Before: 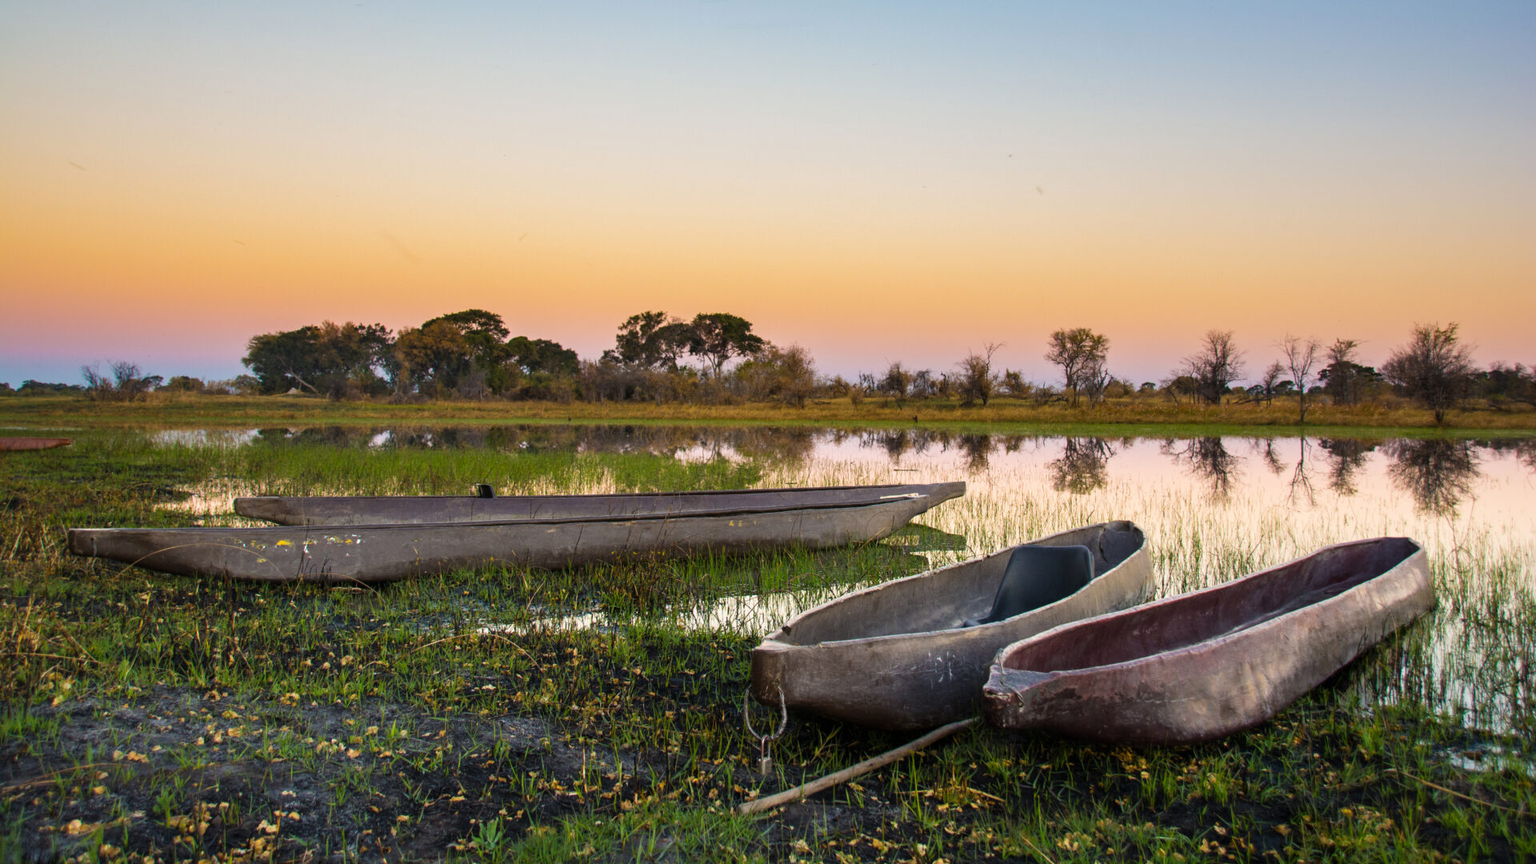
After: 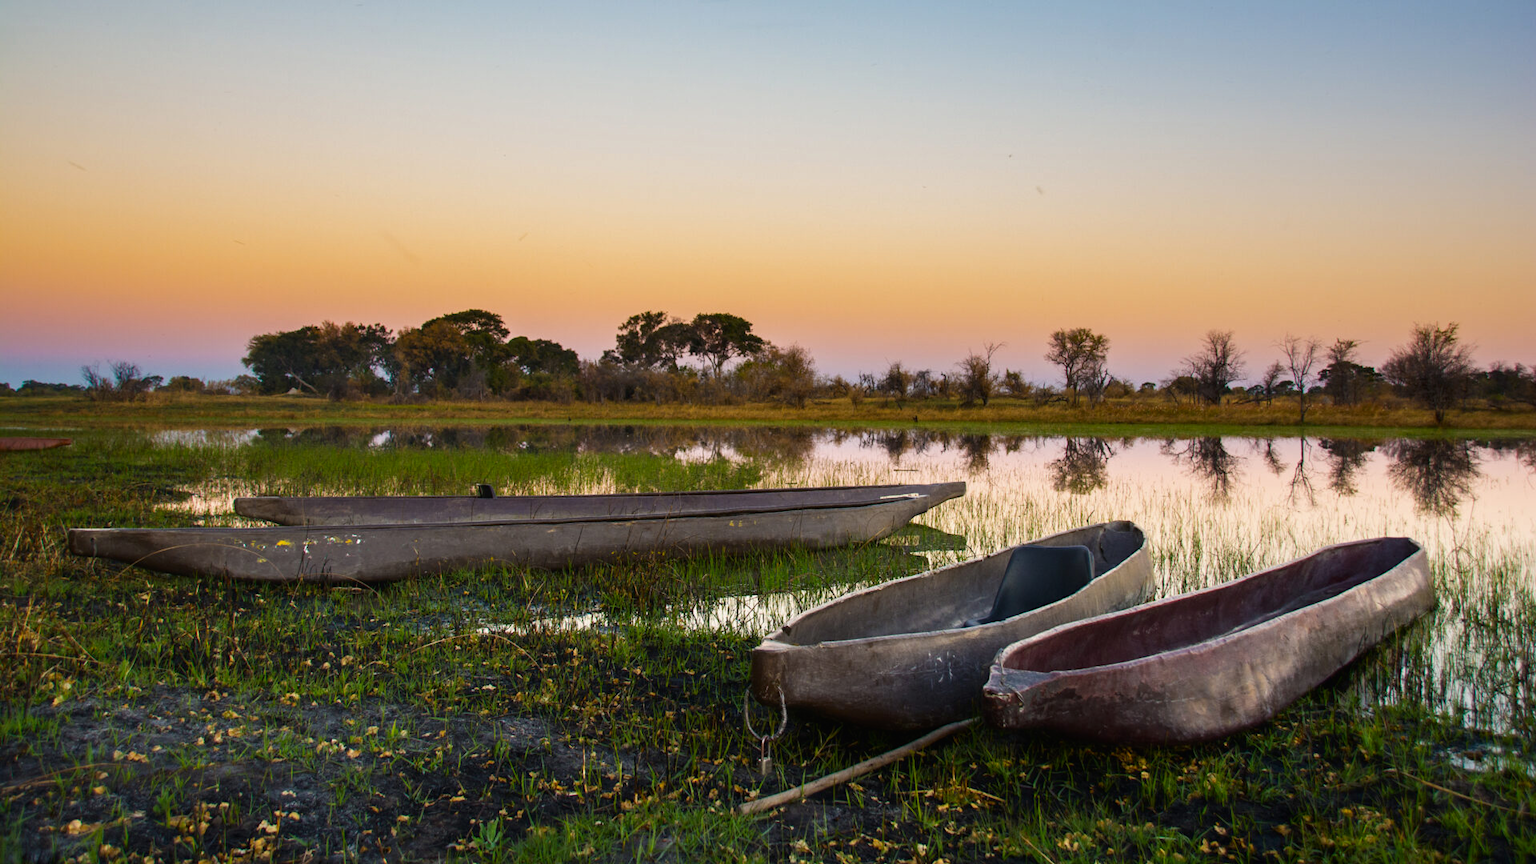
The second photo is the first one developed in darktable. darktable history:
contrast brightness saturation: brightness -0.09
local contrast: mode bilateral grid, contrast 100, coarseness 100, detail 91%, midtone range 0.2
